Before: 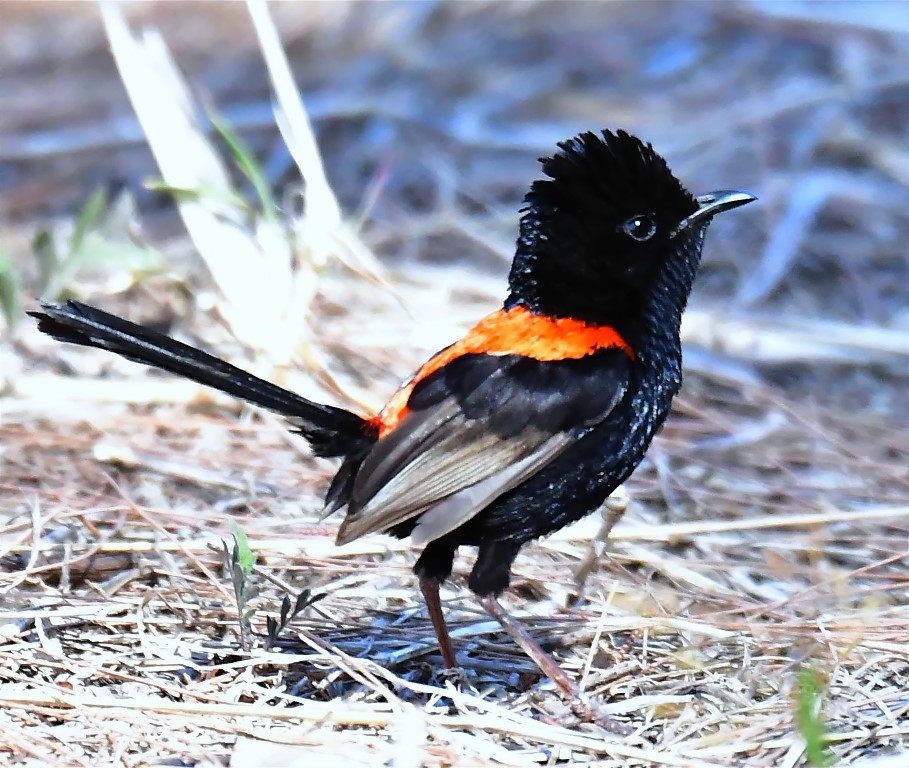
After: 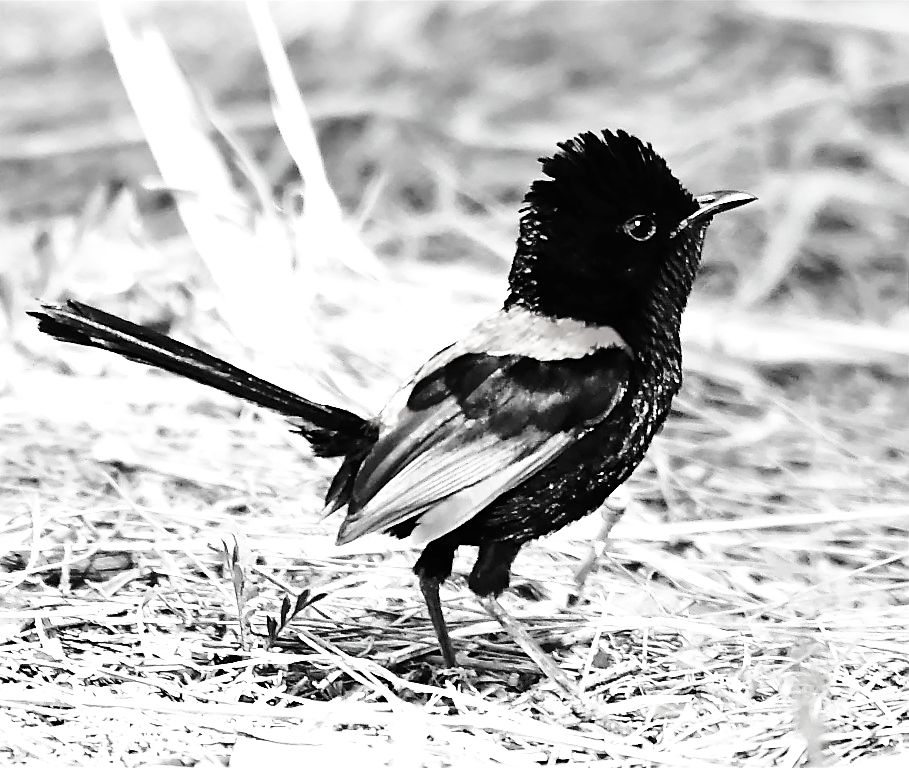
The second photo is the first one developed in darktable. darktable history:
color balance rgb: perceptual saturation grading › global saturation -0.106%, perceptual brilliance grading › mid-tones 10.661%, perceptual brilliance grading › shadows 15.202%, global vibrance 9.326%, contrast 14.516%, saturation formula JzAzBz (2021)
base curve: curves: ch0 [(0, 0) (0.028, 0.03) (0.121, 0.232) (0.46, 0.748) (0.859, 0.968) (1, 1)], preserve colors none
contrast brightness saturation: saturation -0.985
sharpen: on, module defaults
